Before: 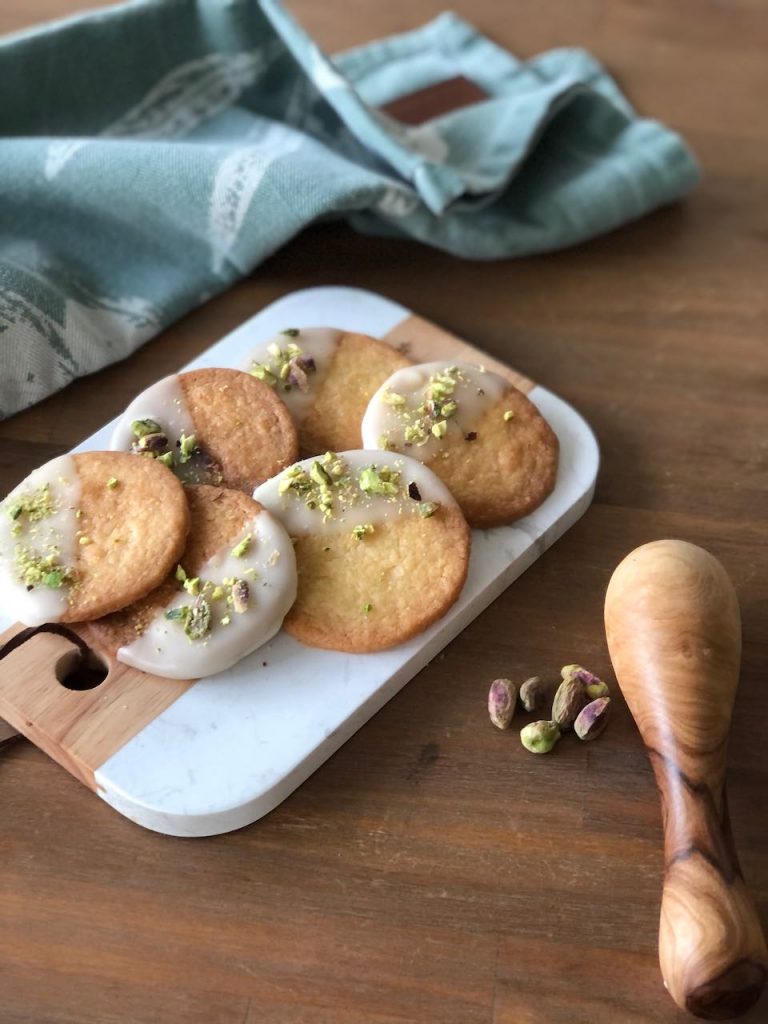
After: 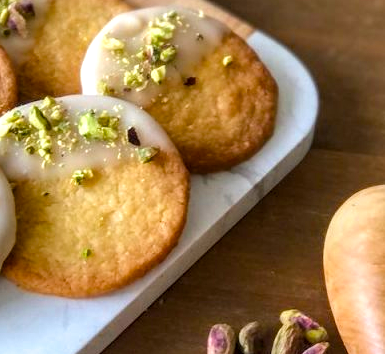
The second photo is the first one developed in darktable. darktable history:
local contrast: highlights 61%, detail 143%, midtone range 0.428
velvia: strength 32%, mid-tones bias 0.2
crop: left 36.607%, top 34.735%, right 13.146%, bottom 30.611%
